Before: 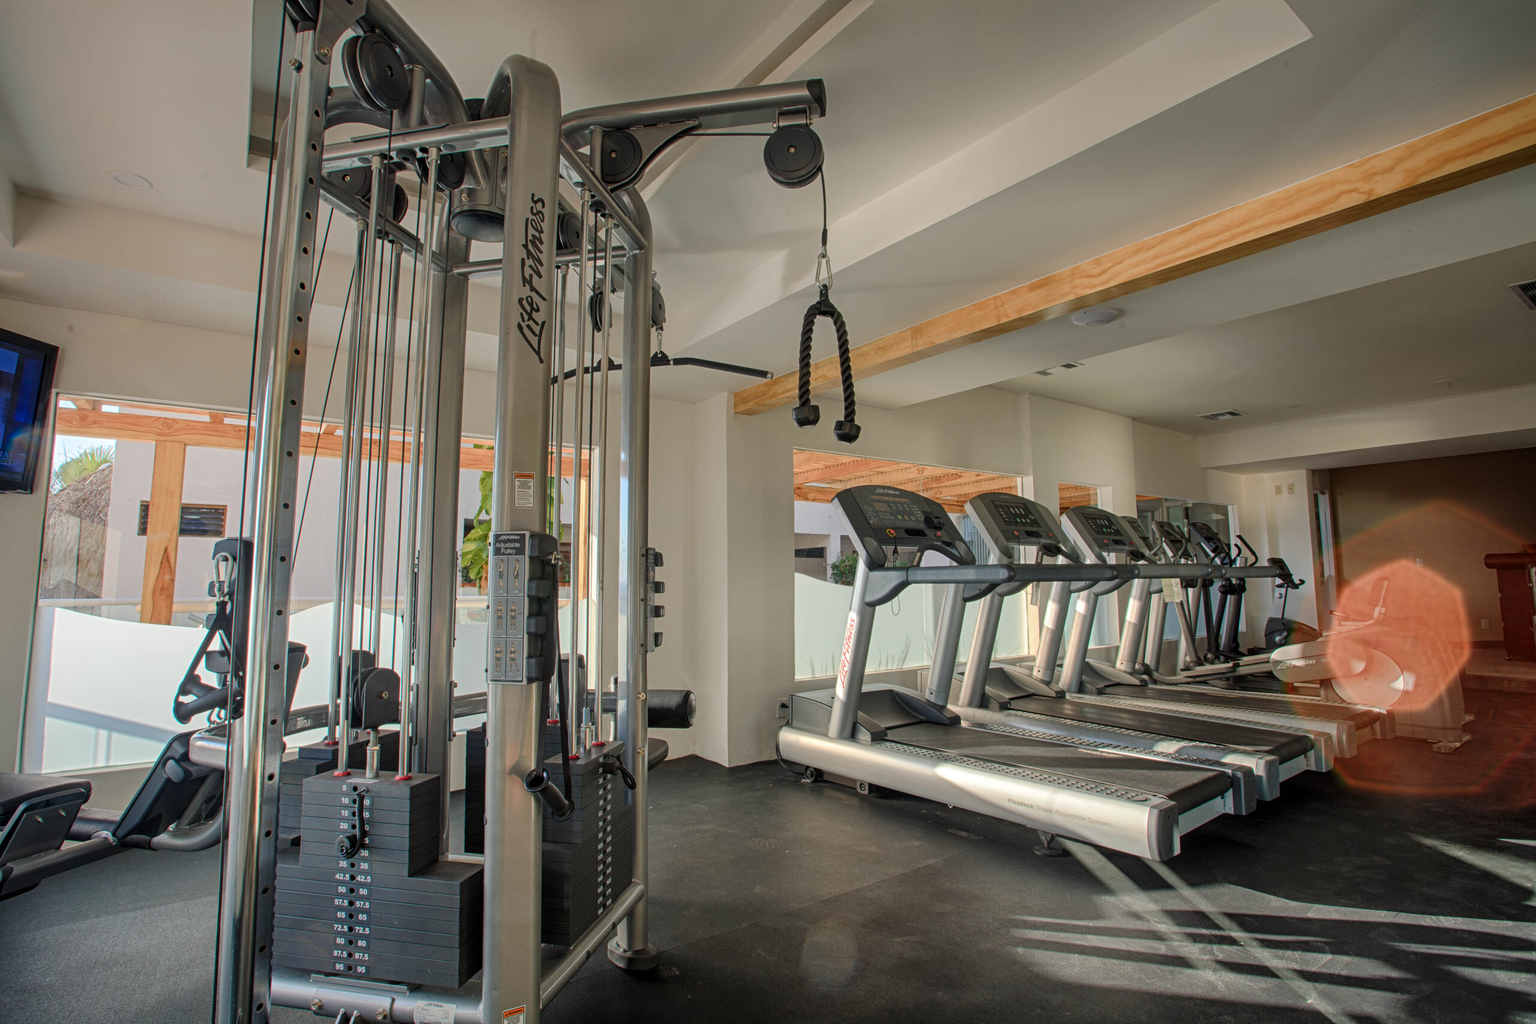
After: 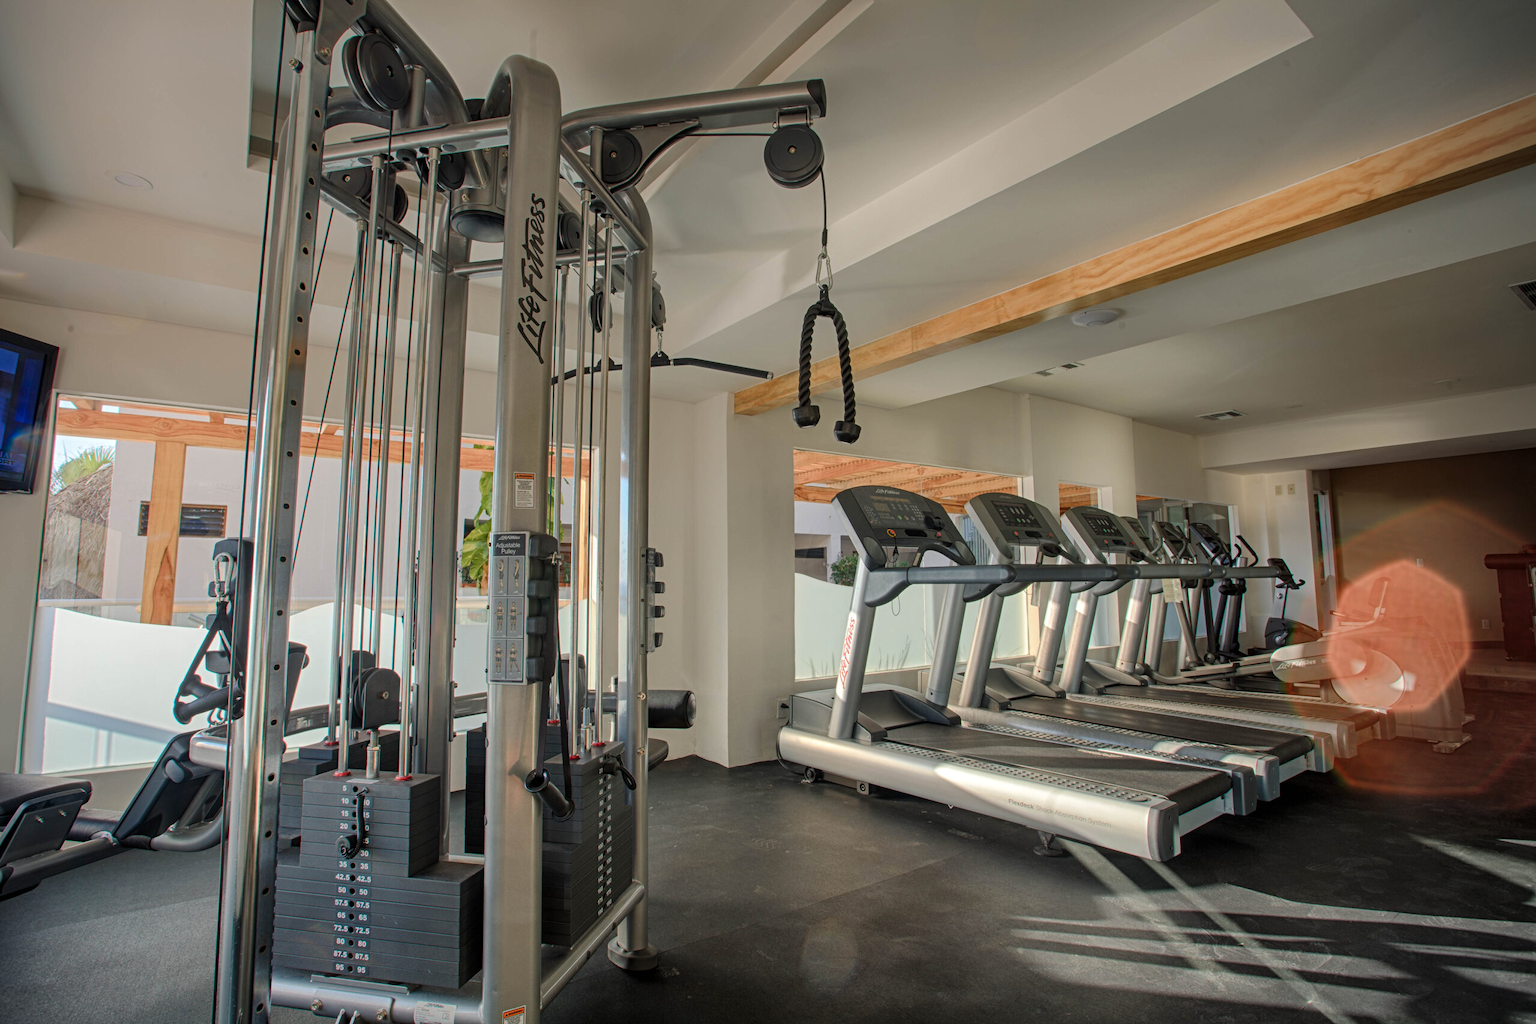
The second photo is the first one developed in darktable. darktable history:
vignetting: fall-off start 92.74%, center (-0.117, -0.009)
tone equalizer: edges refinement/feathering 500, mask exposure compensation -1.57 EV, preserve details no
